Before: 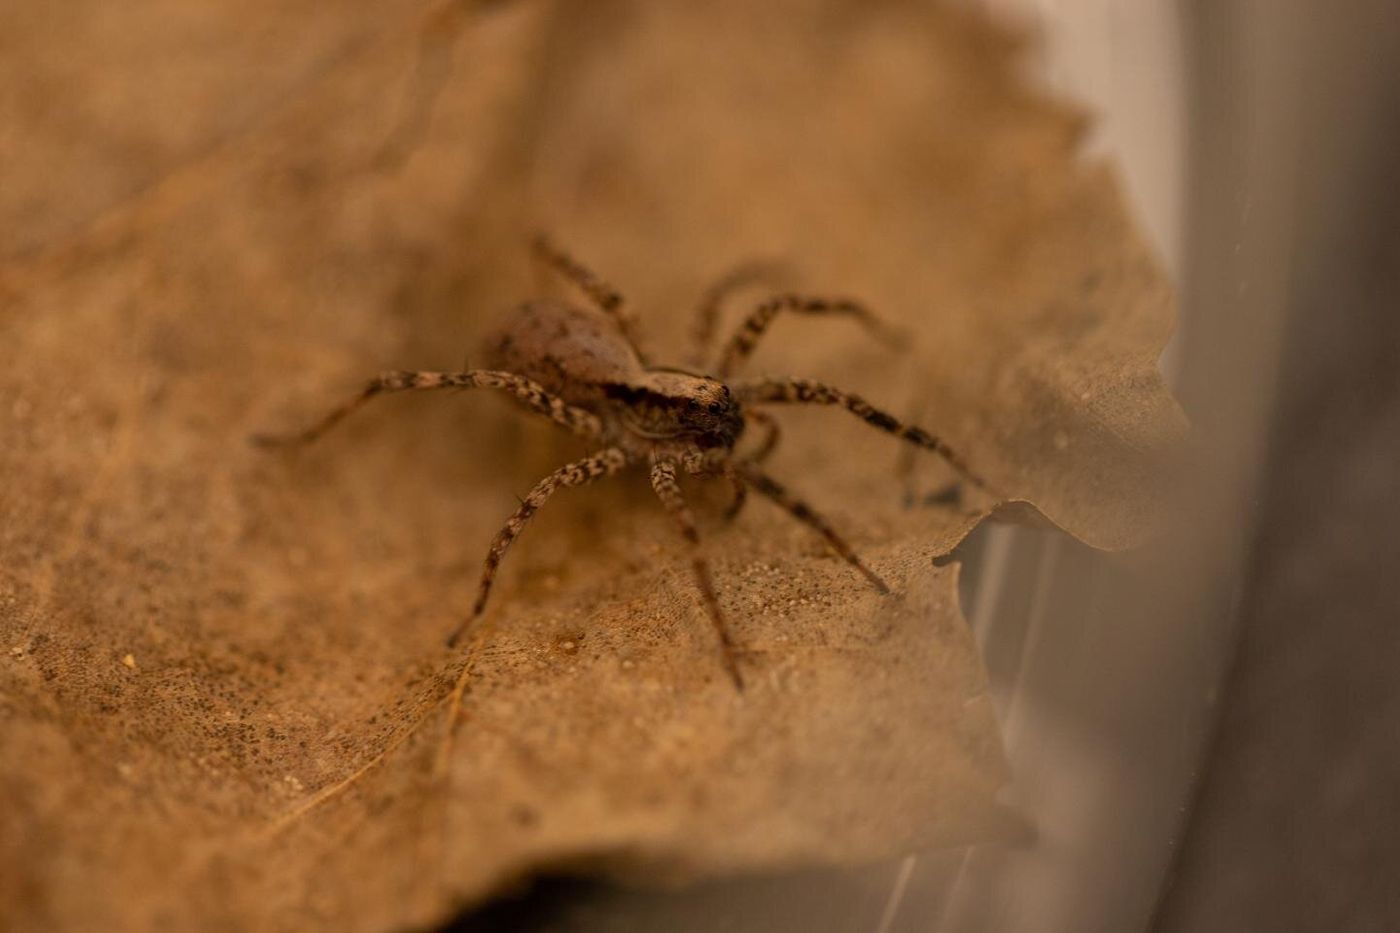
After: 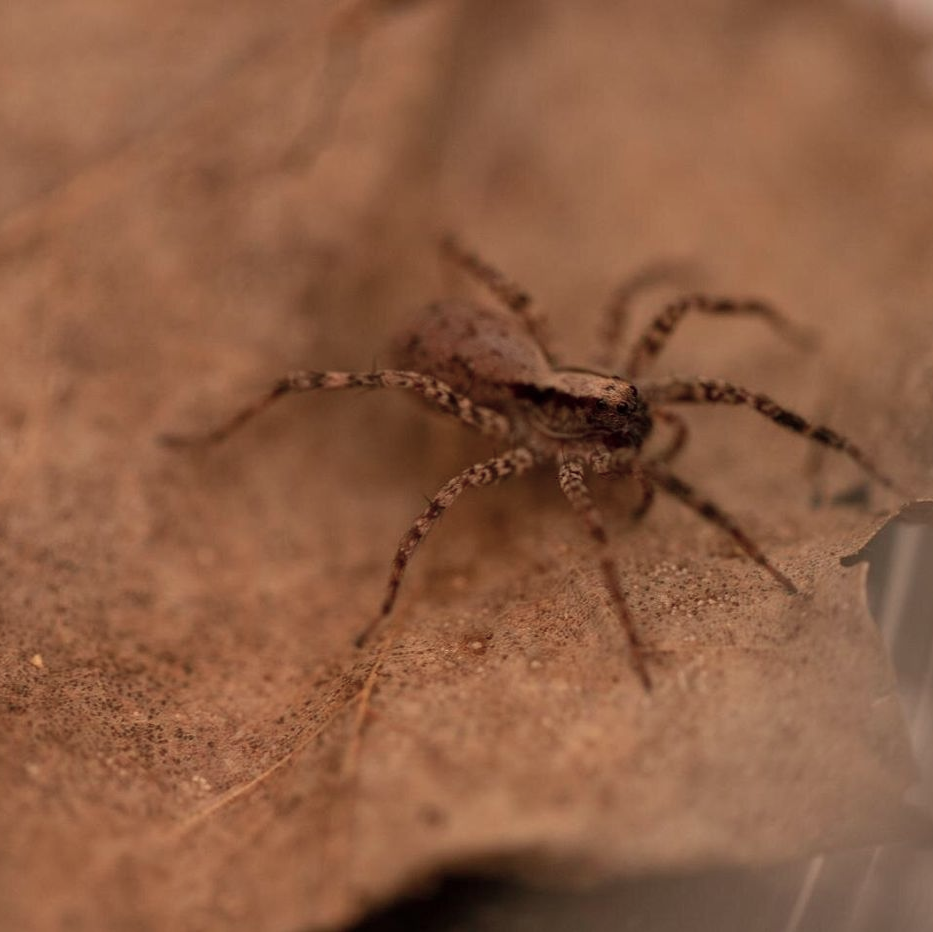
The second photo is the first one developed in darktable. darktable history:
crop and rotate: left 6.617%, right 26.717%
color contrast: blue-yellow contrast 0.7
